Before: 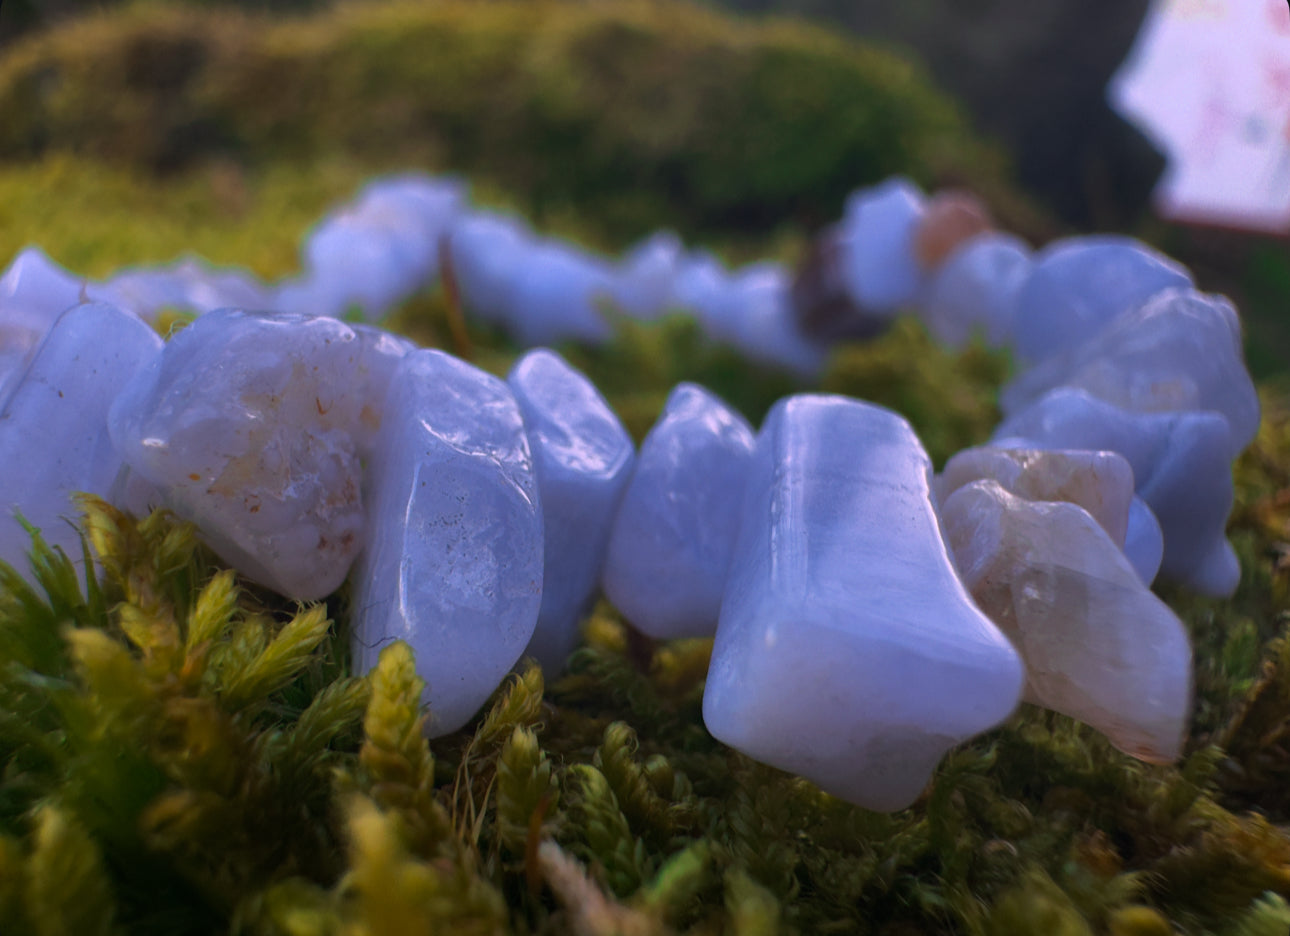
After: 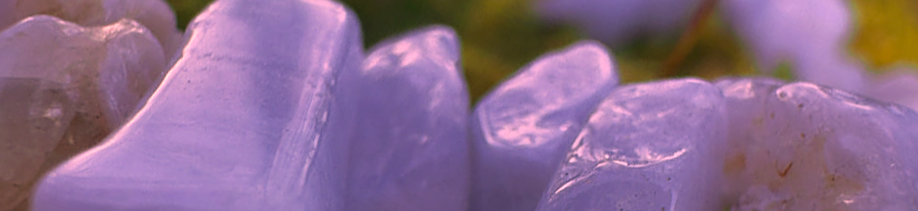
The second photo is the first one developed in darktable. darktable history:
rotate and perspective: rotation -3°, crop left 0.031, crop right 0.968, crop top 0.07, crop bottom 0.93
color correction: highlights a* 21.88, highlights b* 22.25
crop and rotate: angle 16.12°, top 30.835%, bottom 35.653%
sharpen: on, module defaults
